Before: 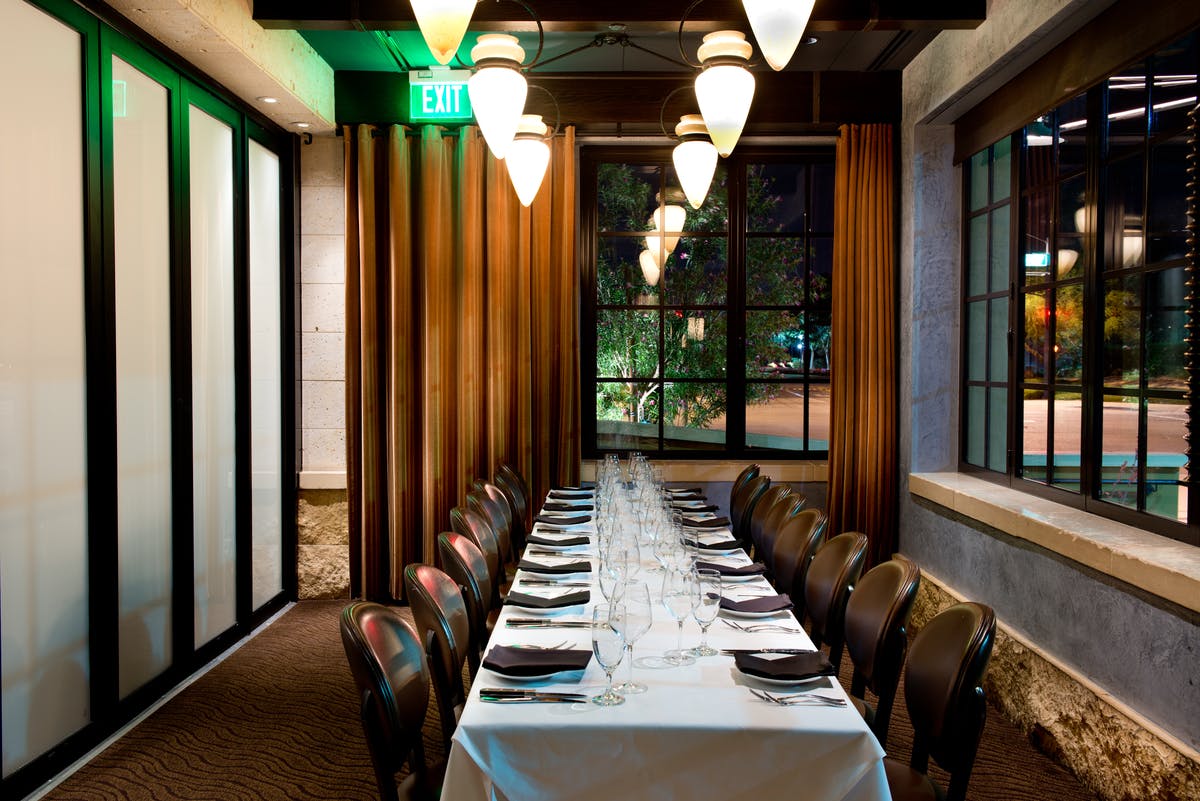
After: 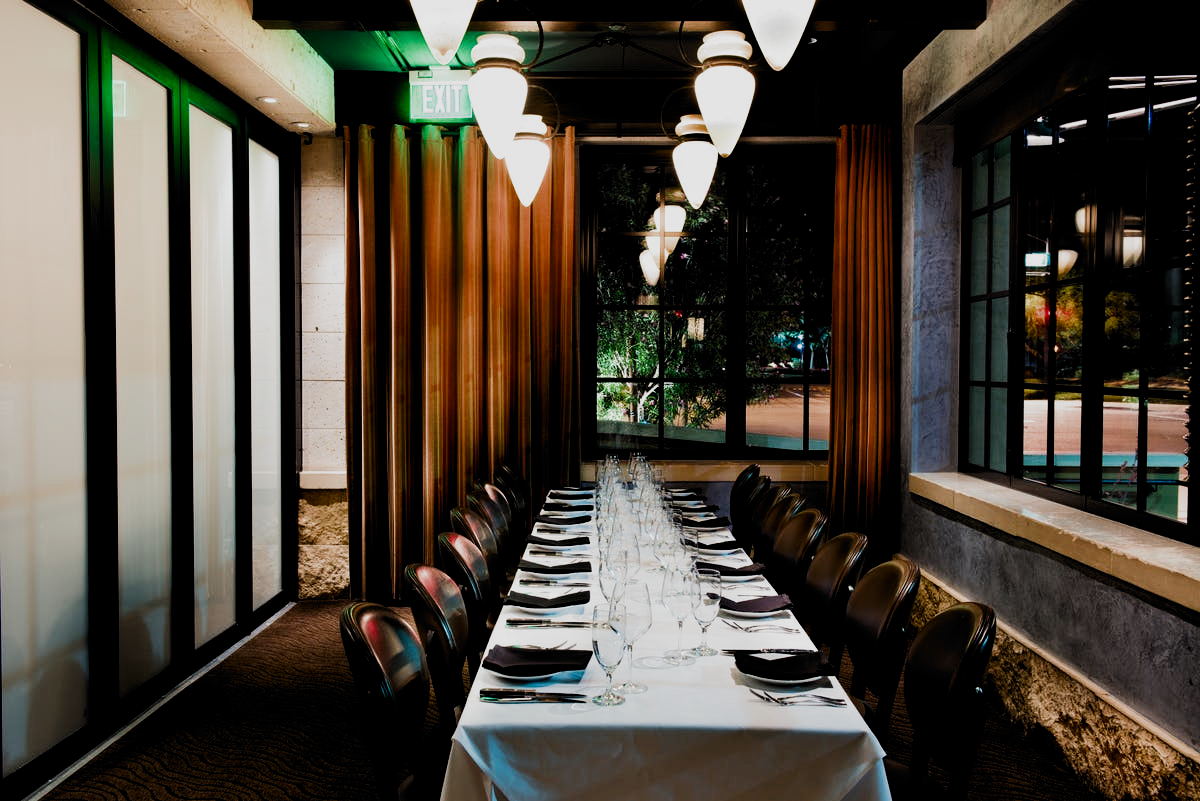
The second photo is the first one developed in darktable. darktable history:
contrast brightness saturation: contrast 0.117, brightness -0.115, saturation 0.196
filmic rgb: black relative exposure -5.11 EV, white relative exposure 3.98 EV, hardness 2.9, contrast 1.298, highlights saturation mix -28.99%, add noise in highlights 0.001, color science v3 (2019), use custom middle-gray values true, contrast in highlights soft
